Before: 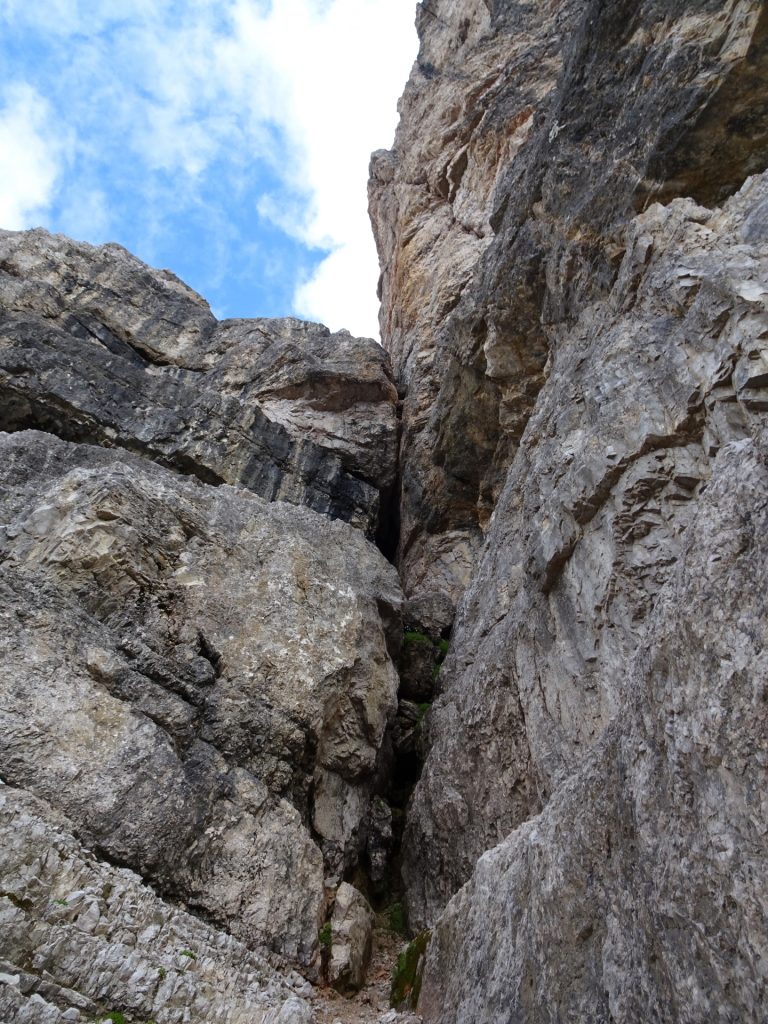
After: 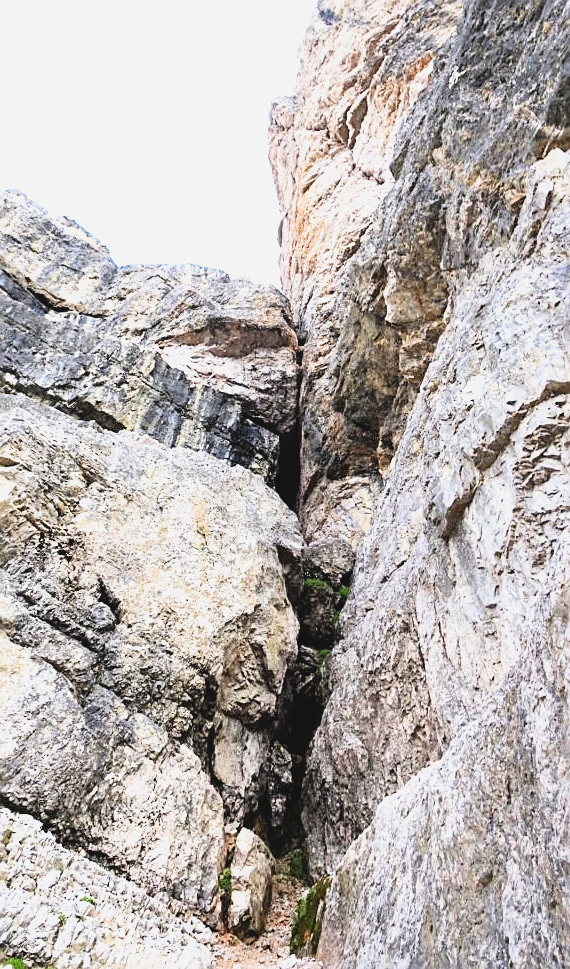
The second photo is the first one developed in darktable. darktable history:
sharpen: on, module defaults
filmic rgb: black relative exposure -8.05 EV, white relative exposure 3 EV, hardness 5.37, contrast 1.249
exposure: black level correction 0, exposure 1.631 EV, compensate highlight preservation false
crop and rotate: left 13.111%, top 5.357%, right 12.549%
tone equalizer: -8 EV -0.398 EV, -7 EV -0.364 EV, -6 EV -0.372 EV, -5 EV -0.232 EV, -3 EV 0.213 EV, -2 EV 0.34 EV, -1 EV 0.4 EV, +0 EV 0.401 EV, mask exposure compensation -0.497 EV
contrast brightness saturation: contrast -0.091, brightness 0.048, saturation 0.079
